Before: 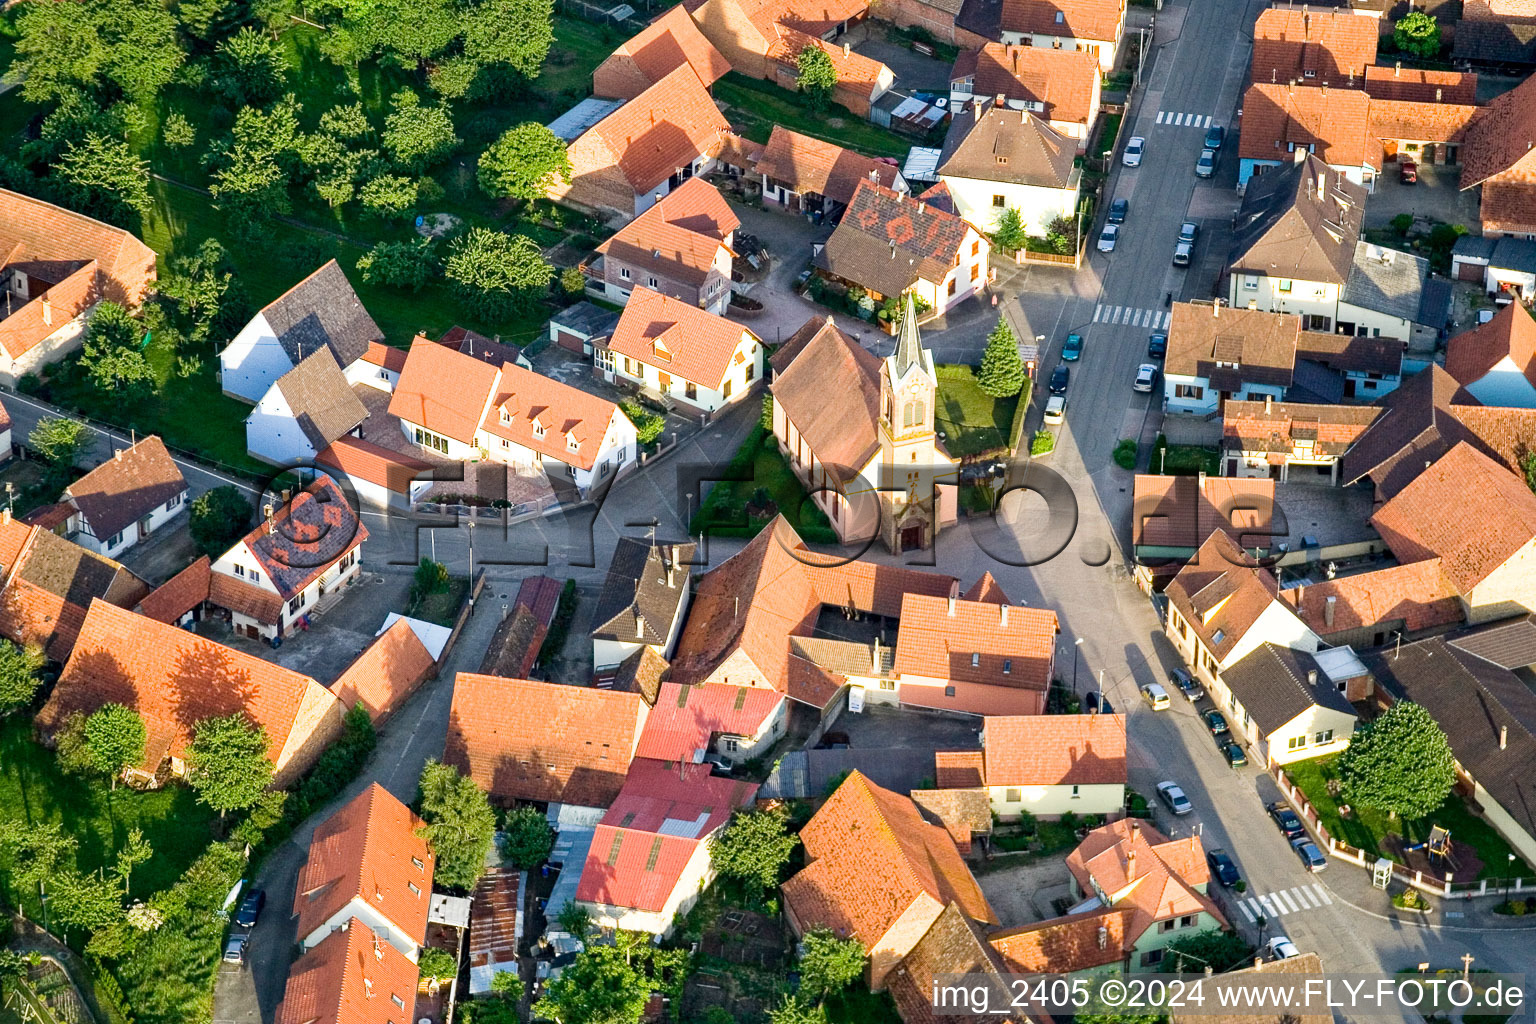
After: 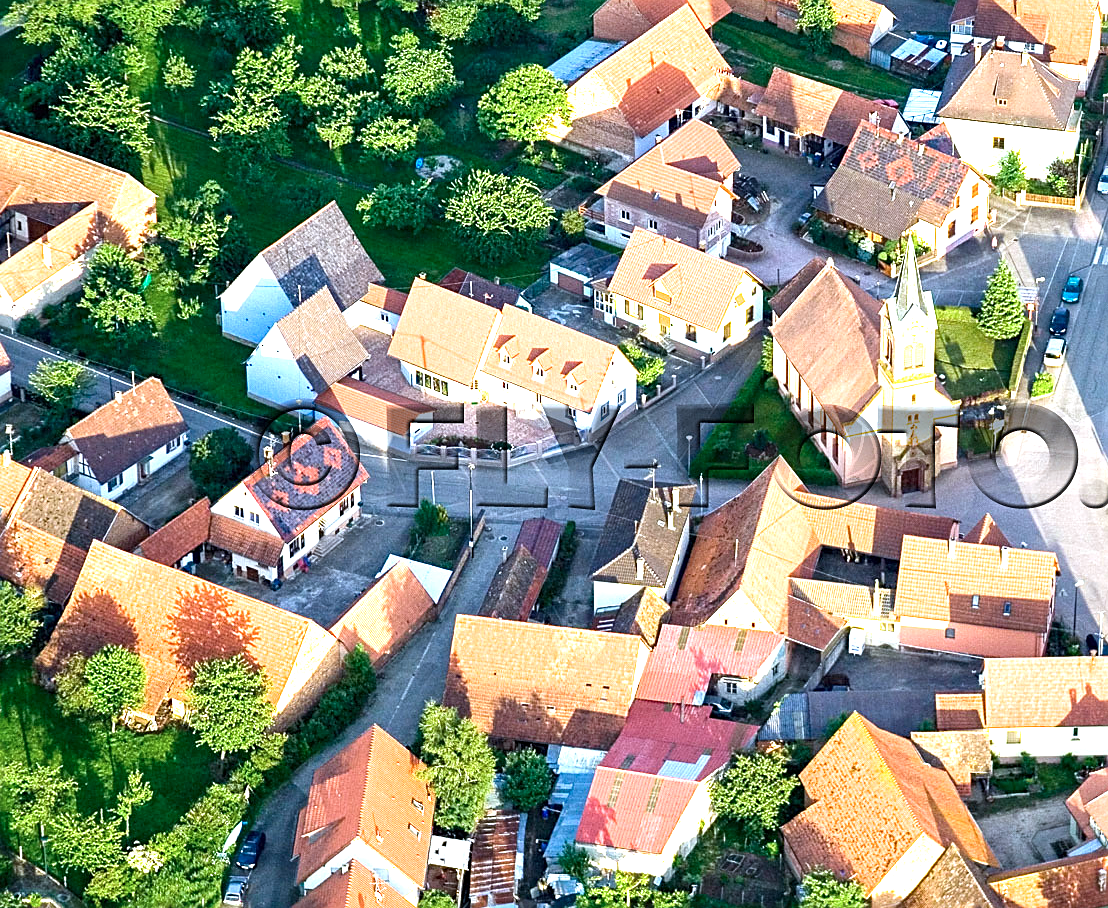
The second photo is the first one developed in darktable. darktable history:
sharpen: on, module defaults
crop: top 5.738%, right 27.84%, bottom 5.499%
color calibration: x 0.37, y 0.382, temperature 4312.11 K
exposure: black level correction 0, exposure 0.893 EV, compensate exposure bias true, compensate highlight preservation false
tone equalizer: mask exposure compensation -0.508 EV
